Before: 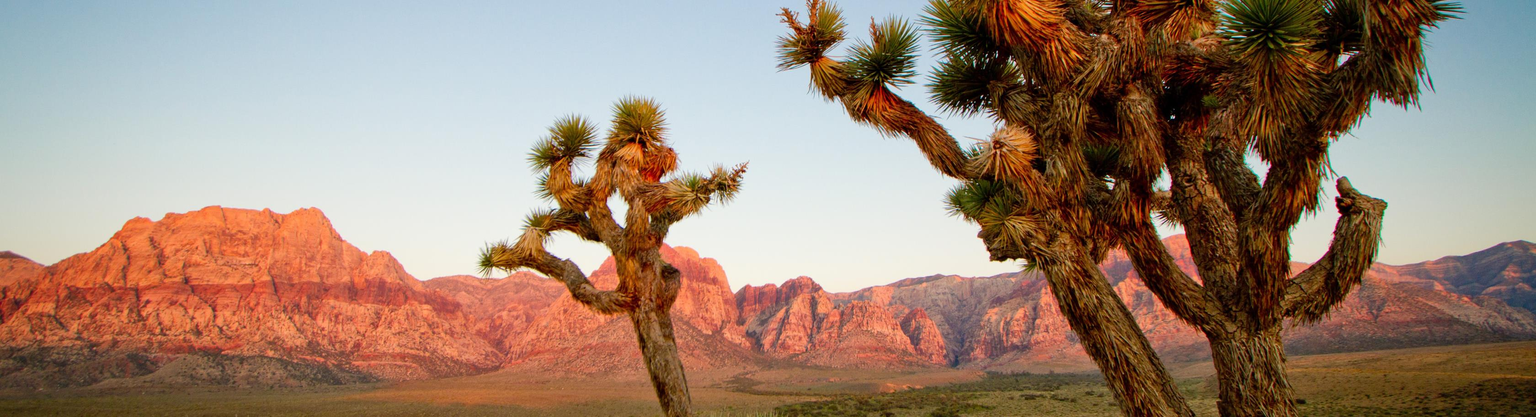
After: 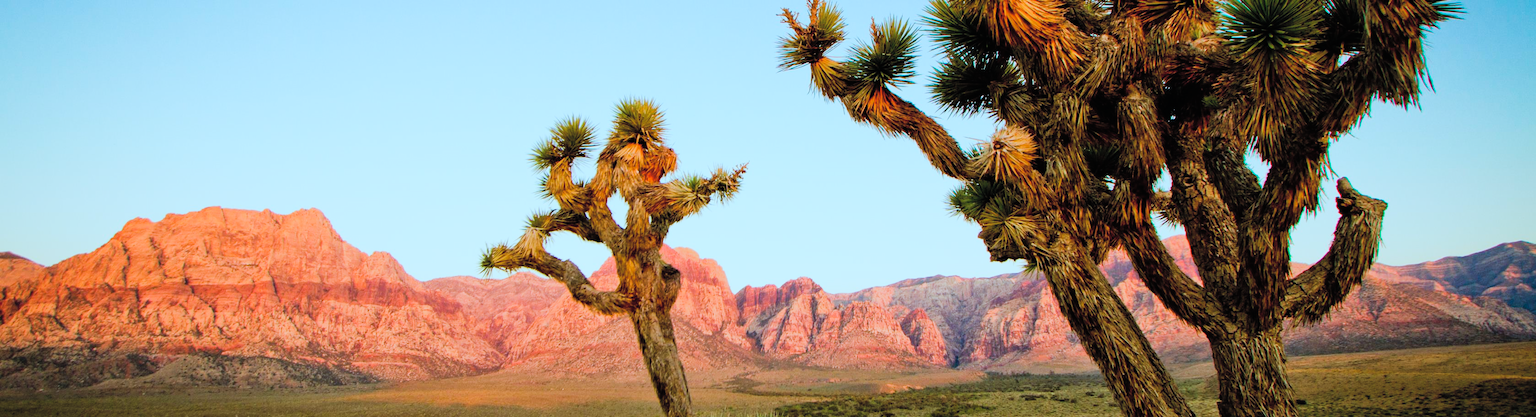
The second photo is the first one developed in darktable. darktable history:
contrast brightness saturation: brightness 0.15
sigmoid: contrast 1.8
color correction: highlights a* -11.71, highlights b* -15.58
